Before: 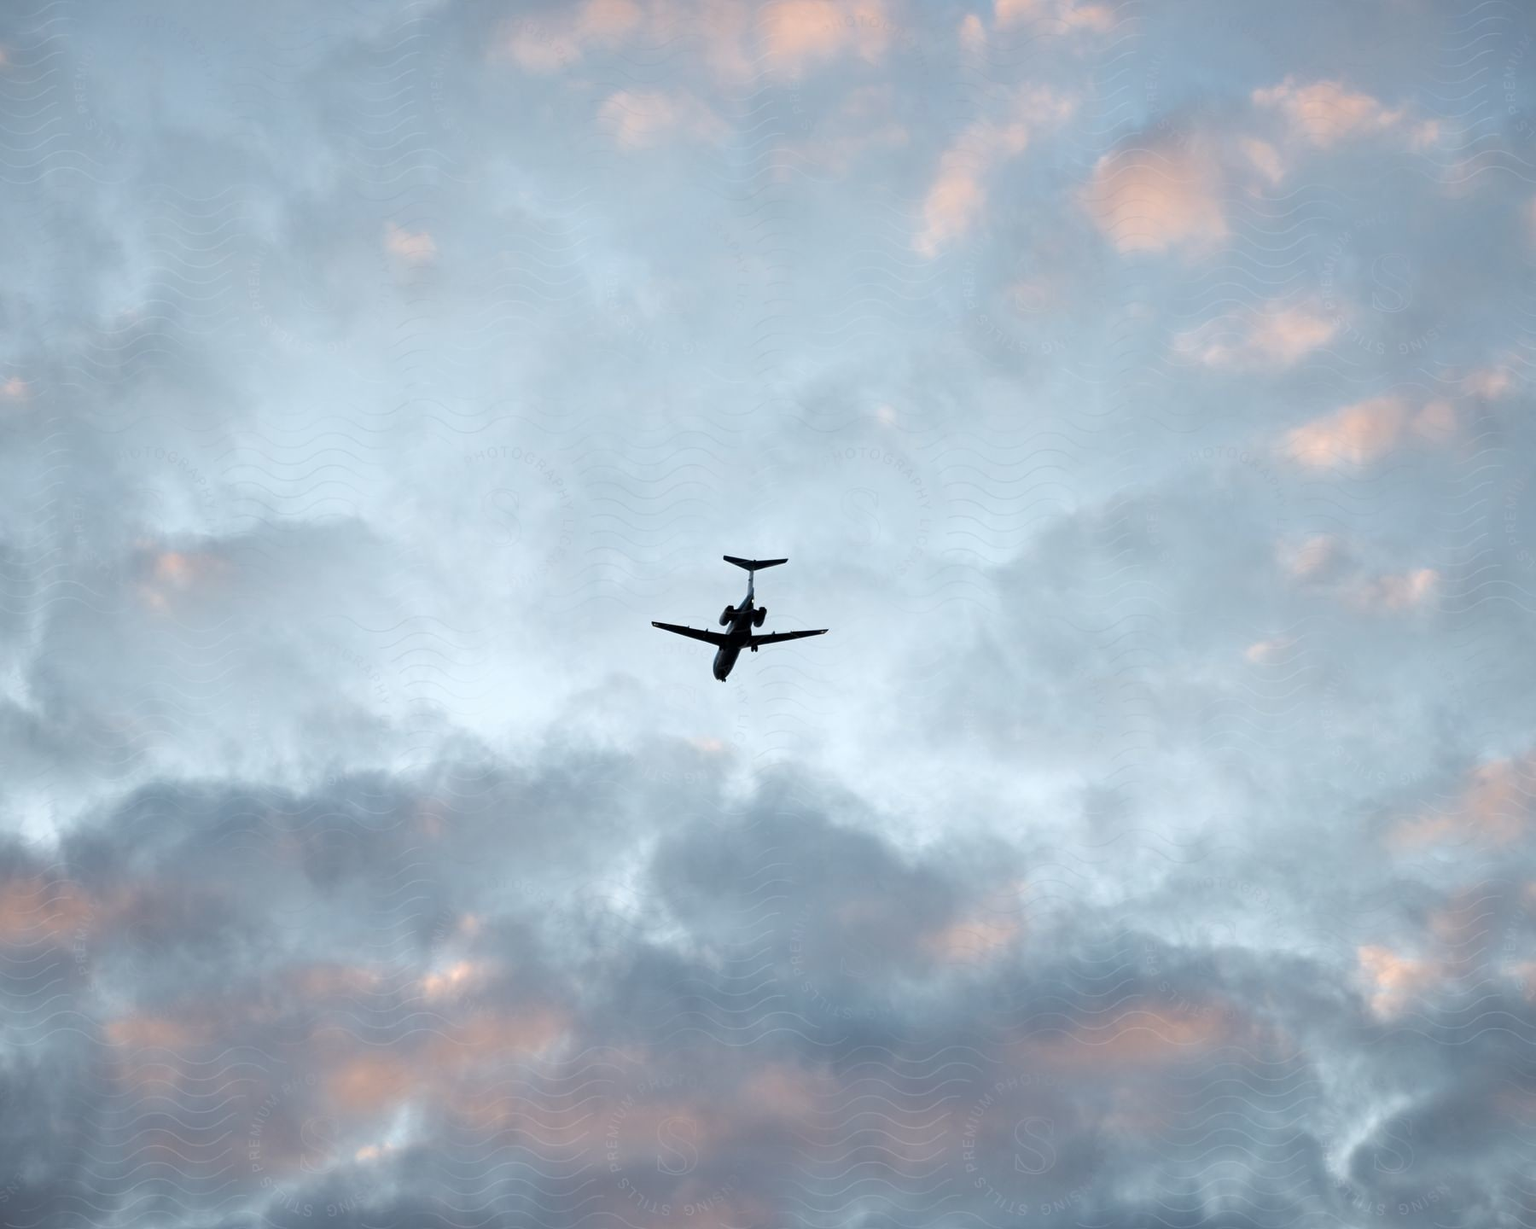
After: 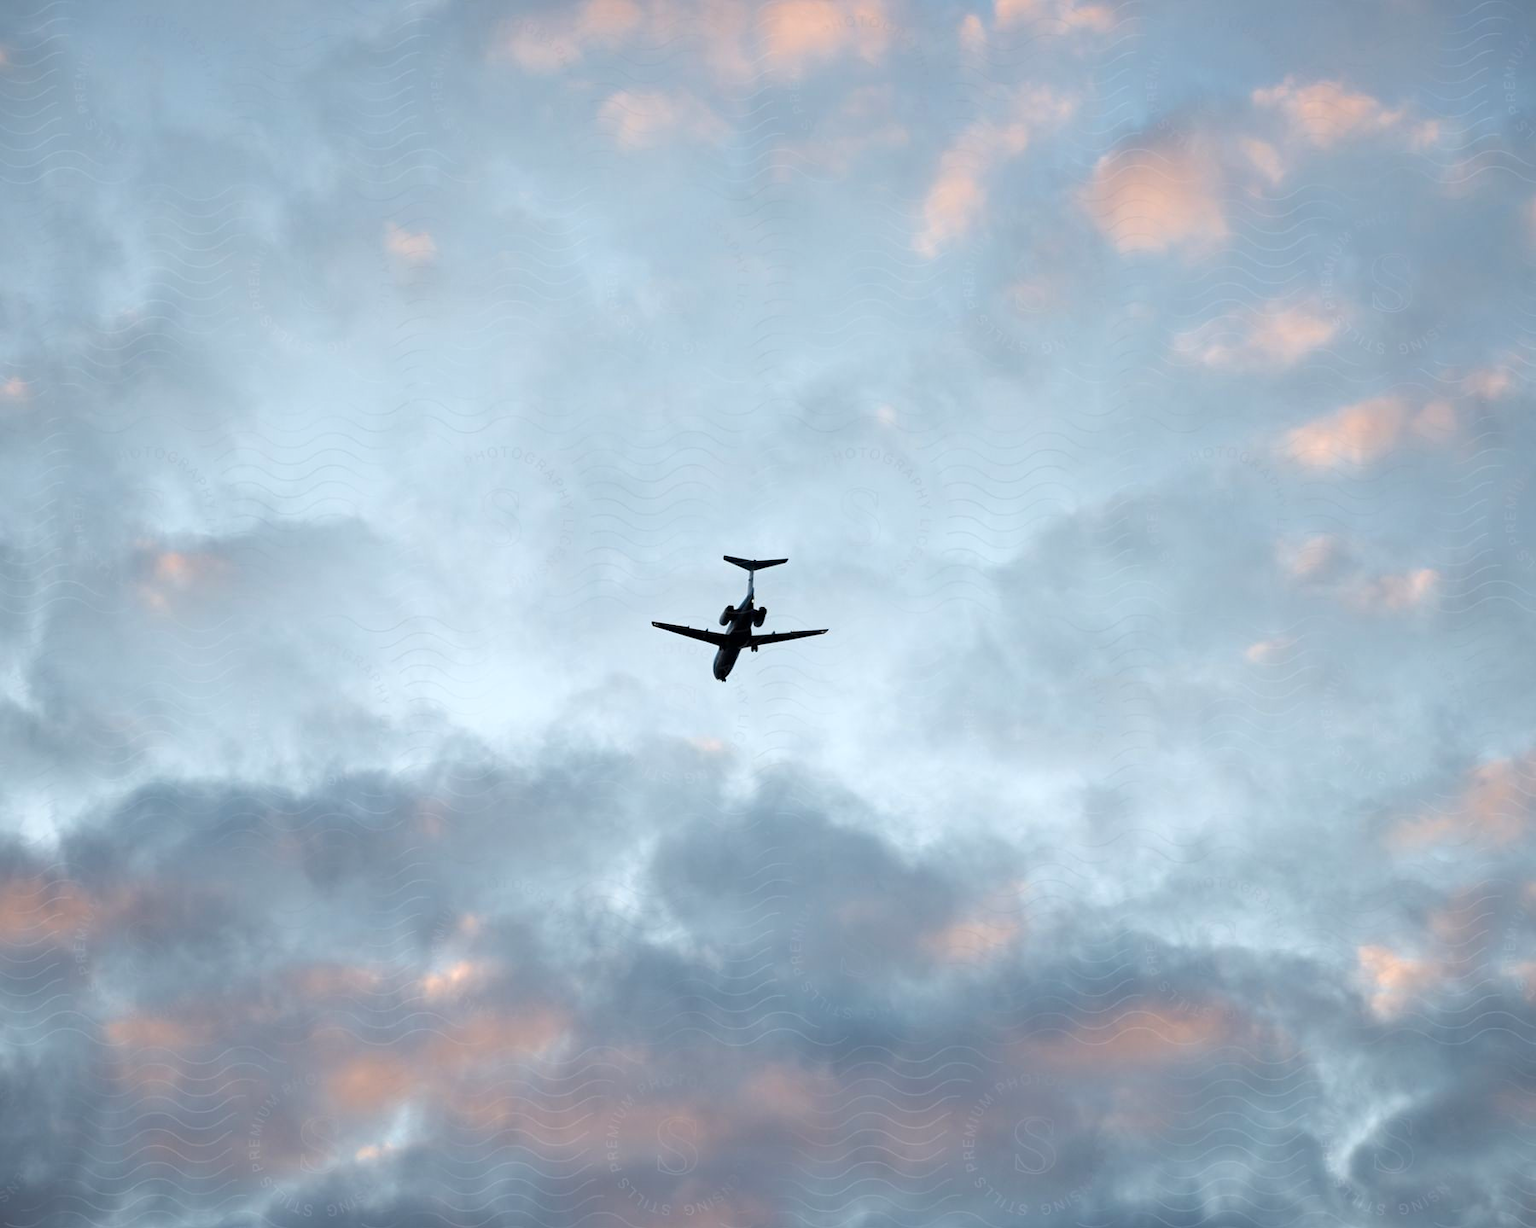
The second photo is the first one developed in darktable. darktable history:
contrast brightness saturation: contrast 0.044, saturation 0.159
